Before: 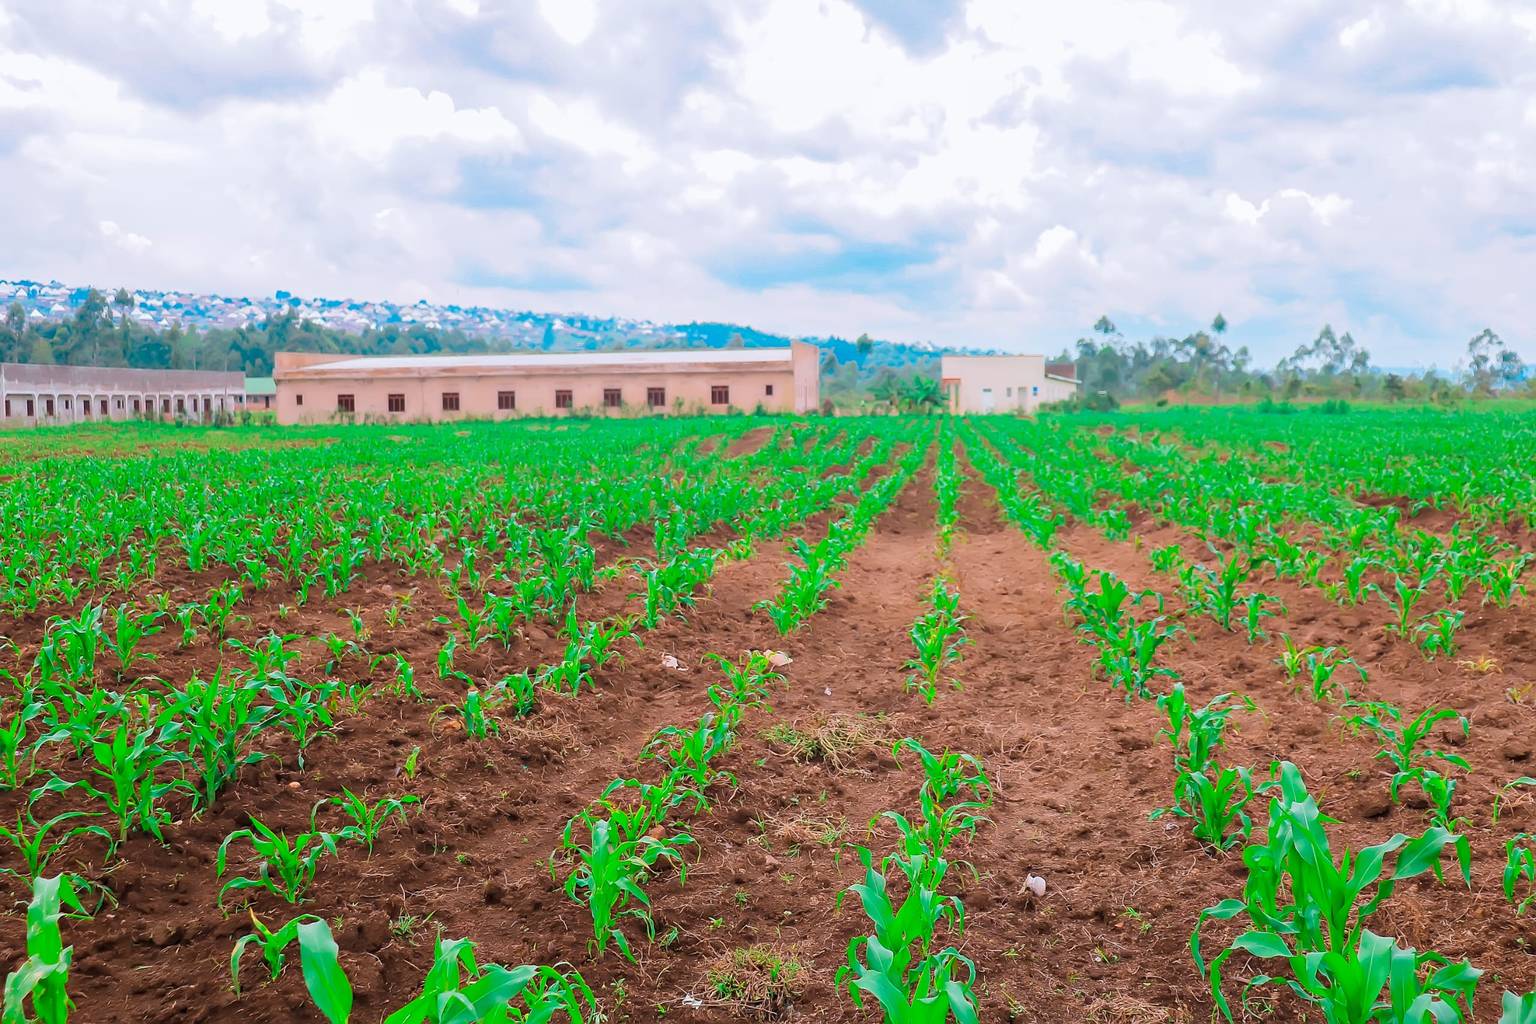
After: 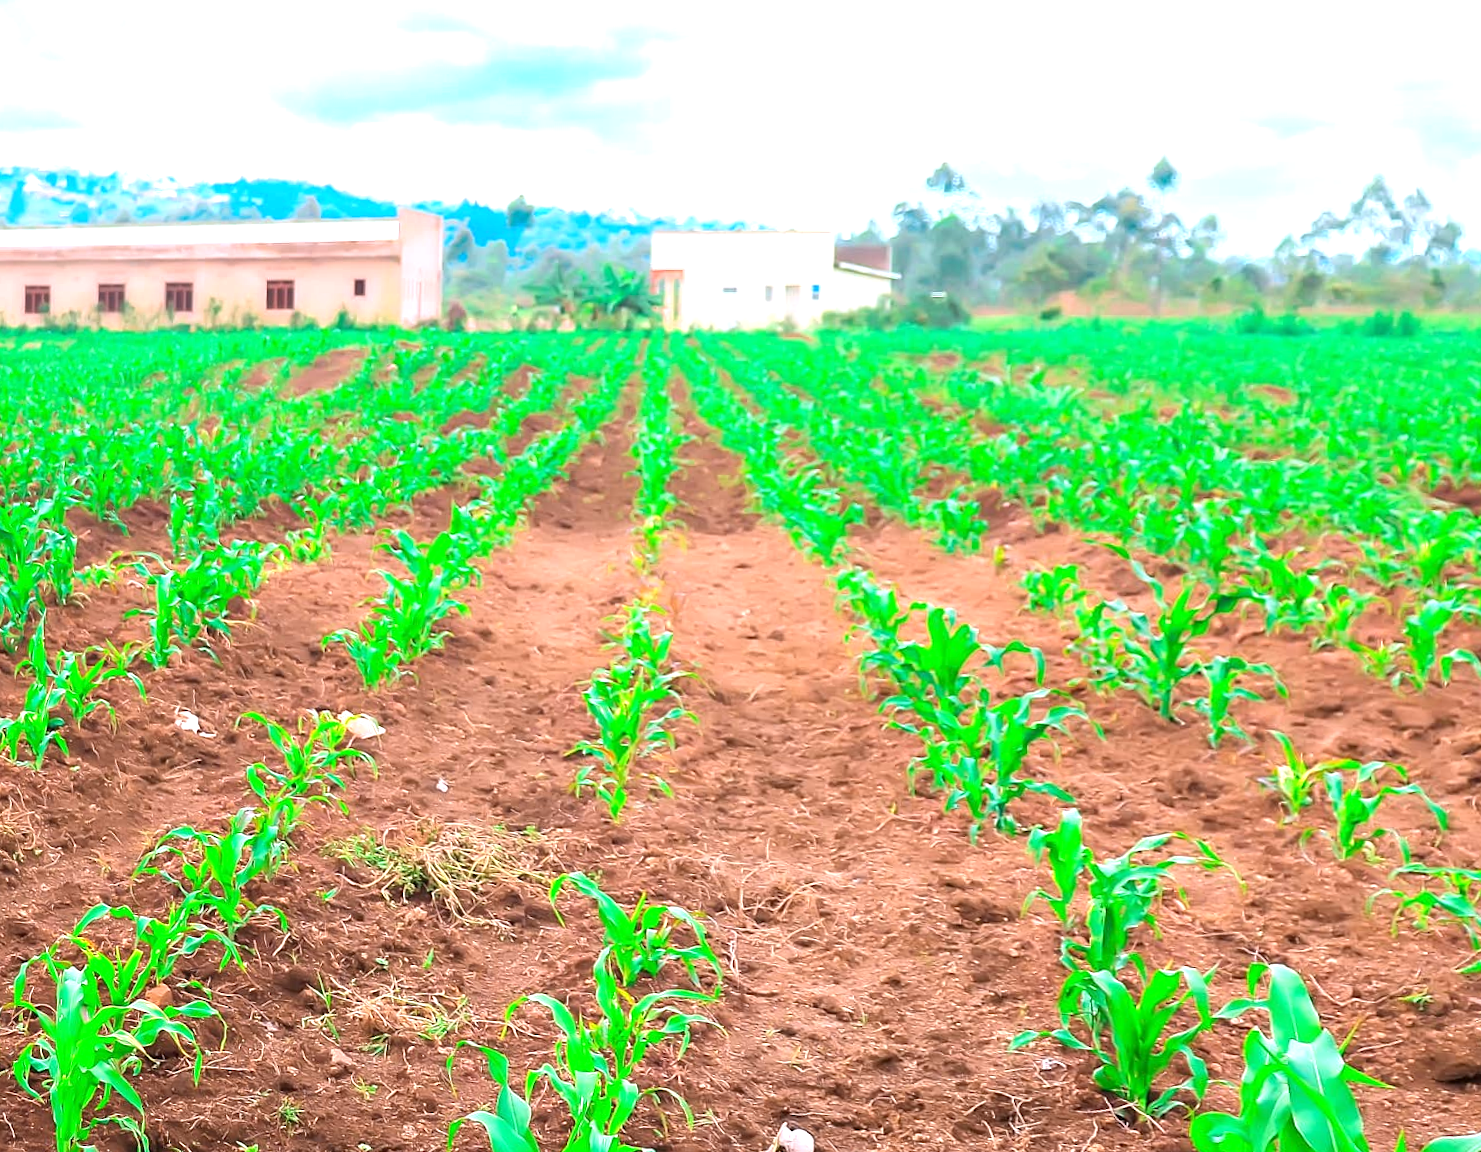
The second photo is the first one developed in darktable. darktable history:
rotate and perspective: rotation 1.69°, lens shift (vertical) -0.023, lens shift (horizontal) -0.291, crop left 0.025, crop right 0.988, crop top 0.092, crop bottom 0.842
exposure: exposure 0.921 EV, compensate highlight preservation false
crop and rotate: left 28.256%, top 17.734%, right 12.656%, bottom 3.573%
